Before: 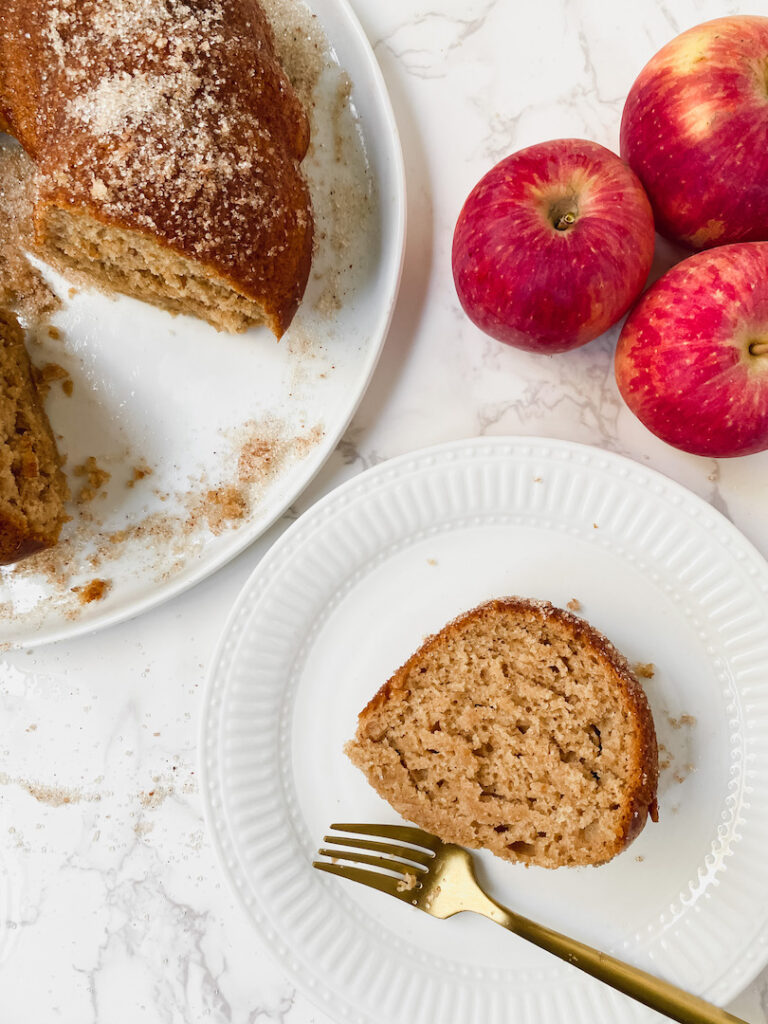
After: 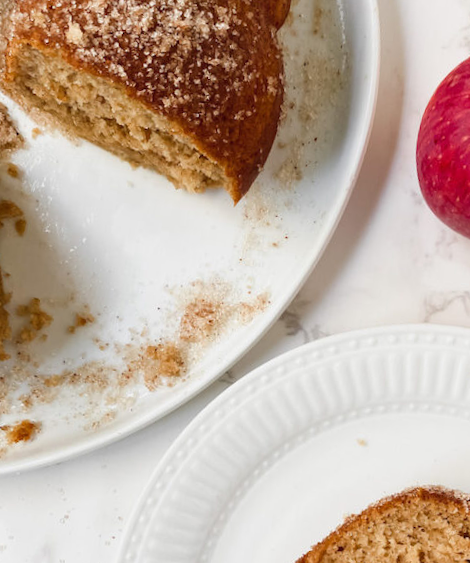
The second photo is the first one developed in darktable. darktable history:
exposure: compensate highlight preservation false
crop and rotate: angle -6.69°, left 2.202%, top 6.666%, right 27.401%, bottom 30.121%
